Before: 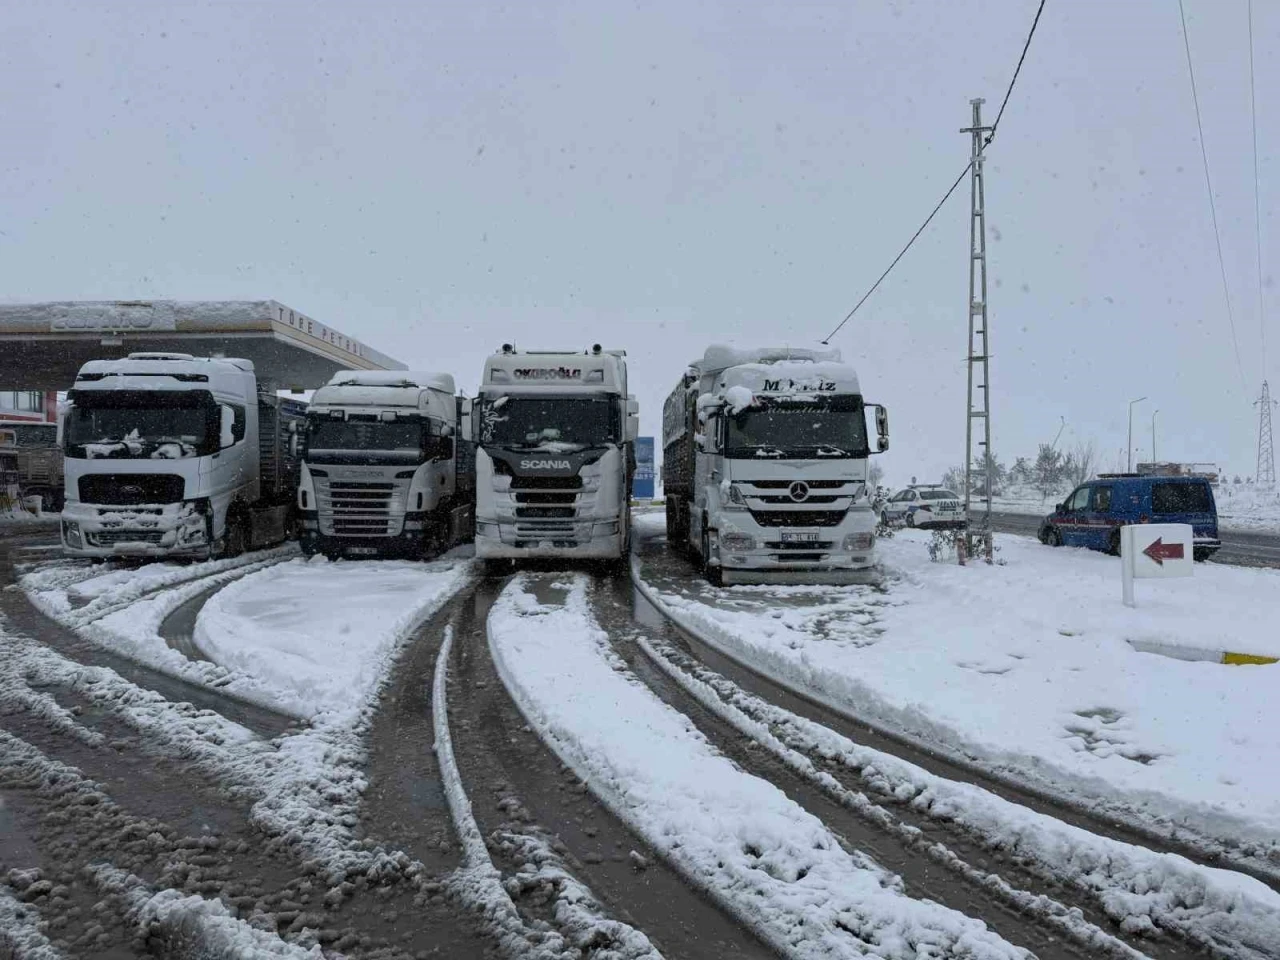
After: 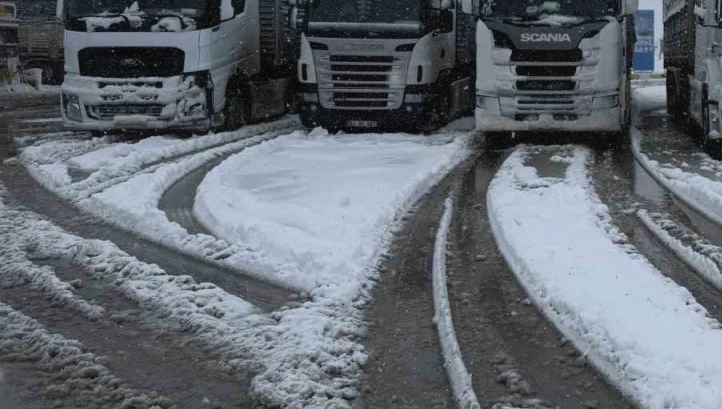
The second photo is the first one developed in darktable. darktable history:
contrast equalizer: octaves 7, y [[0.6 ×6], [0.55 ×6], [0 ×6], [0 ×6], [0 ×6]], mix -0.3
crop: top 44.483%, right 43.593%, bottom 12.892%
